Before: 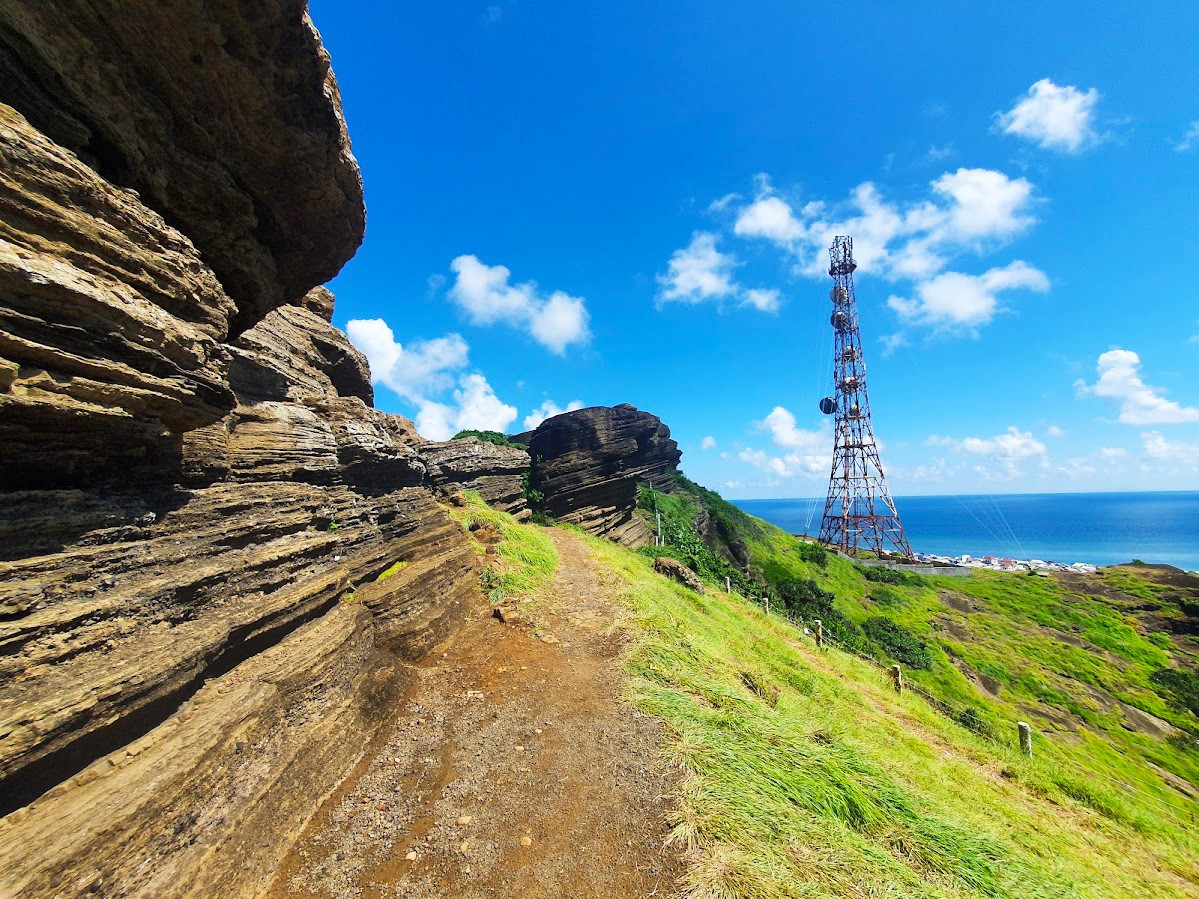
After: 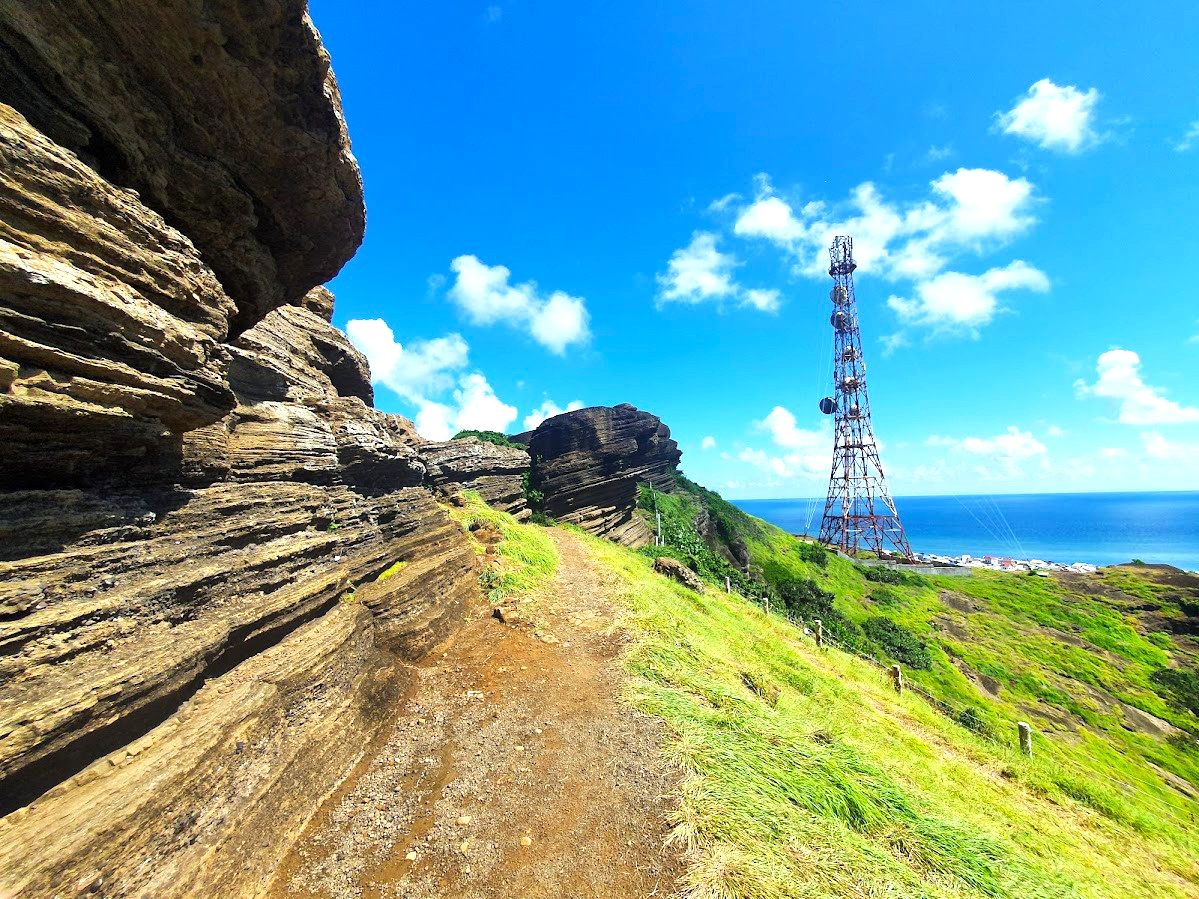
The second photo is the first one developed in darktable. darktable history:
exposure: black level correction 0.001, exposure 0.5 EV, compensate exposure bias true, compensate highlight preservation false
white balance: red 0.978, blue 0.999
